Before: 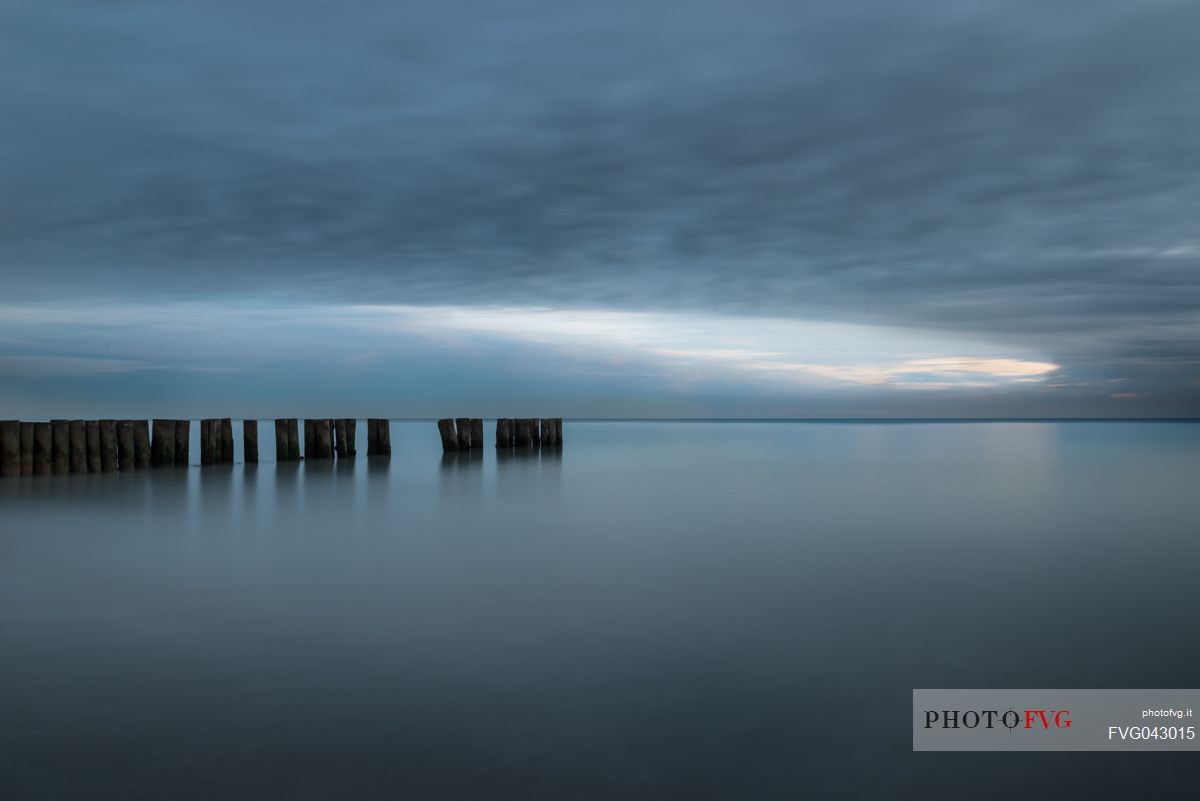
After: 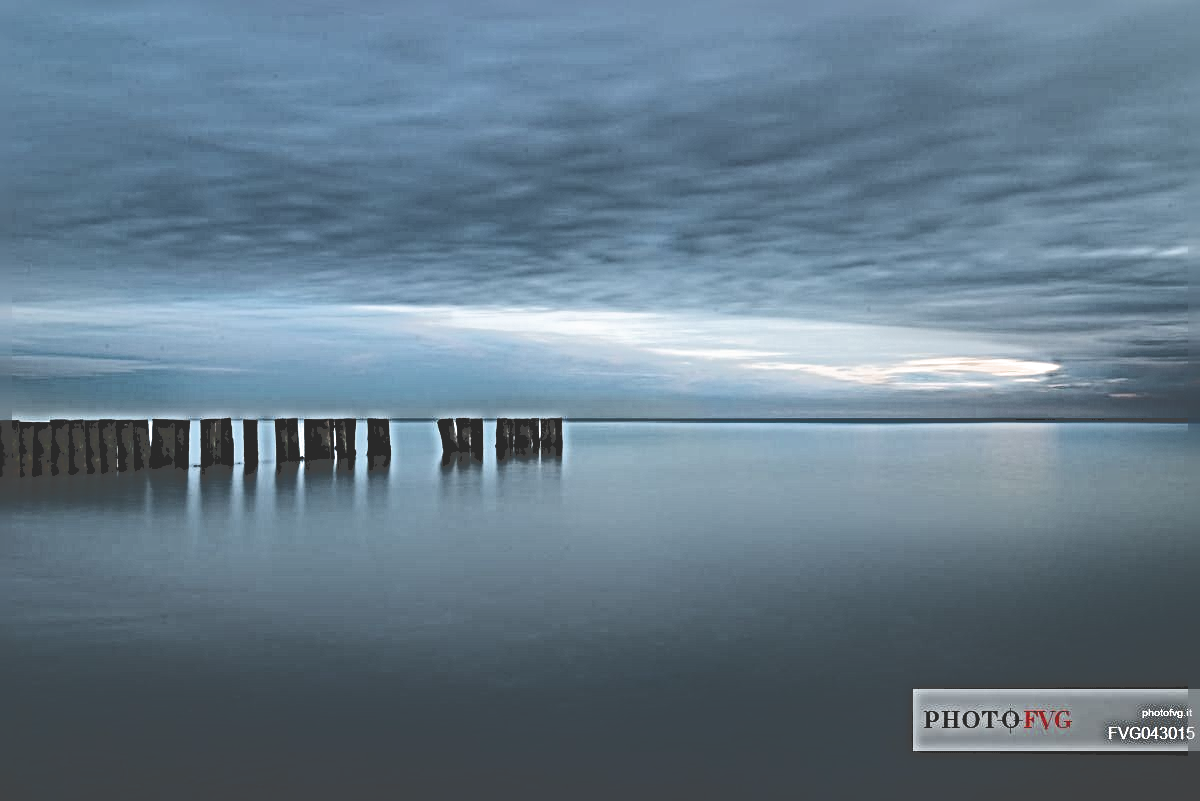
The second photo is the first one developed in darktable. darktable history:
sharpen: radius 6.251, amount 1.792, threshold 0.069
tone curve: curves: ch0 [(0, 0) (0.003, 0.272) (0.011, 0.275) (0.025, 0.275) (0.044, 0.278) (0.069, 0.282) (0.1, 0.284) (0.136, 0.287) (0.177, 0.294) (0.224, 0.314) (0.277, 0.347) (0.335, 0.403) (0.399, 0.473) (0.468, 0.552) (0.543, 0.622) (0.623, 0.69) (0.709, 0.756) (0.801, 0.818) (0.898, 0.865) (1, 1)], color space Lab, independent channels, preserve colors none
filmic rgb: black relative exposure -6.37 EV, white relative exposure 2.43 EV, target white luminance 99.852%, hardness 5.29, latitude 0.754%, contrast 1.424, highlights saturation mix 3.16%, iterations of high-quality reconstruction 0
